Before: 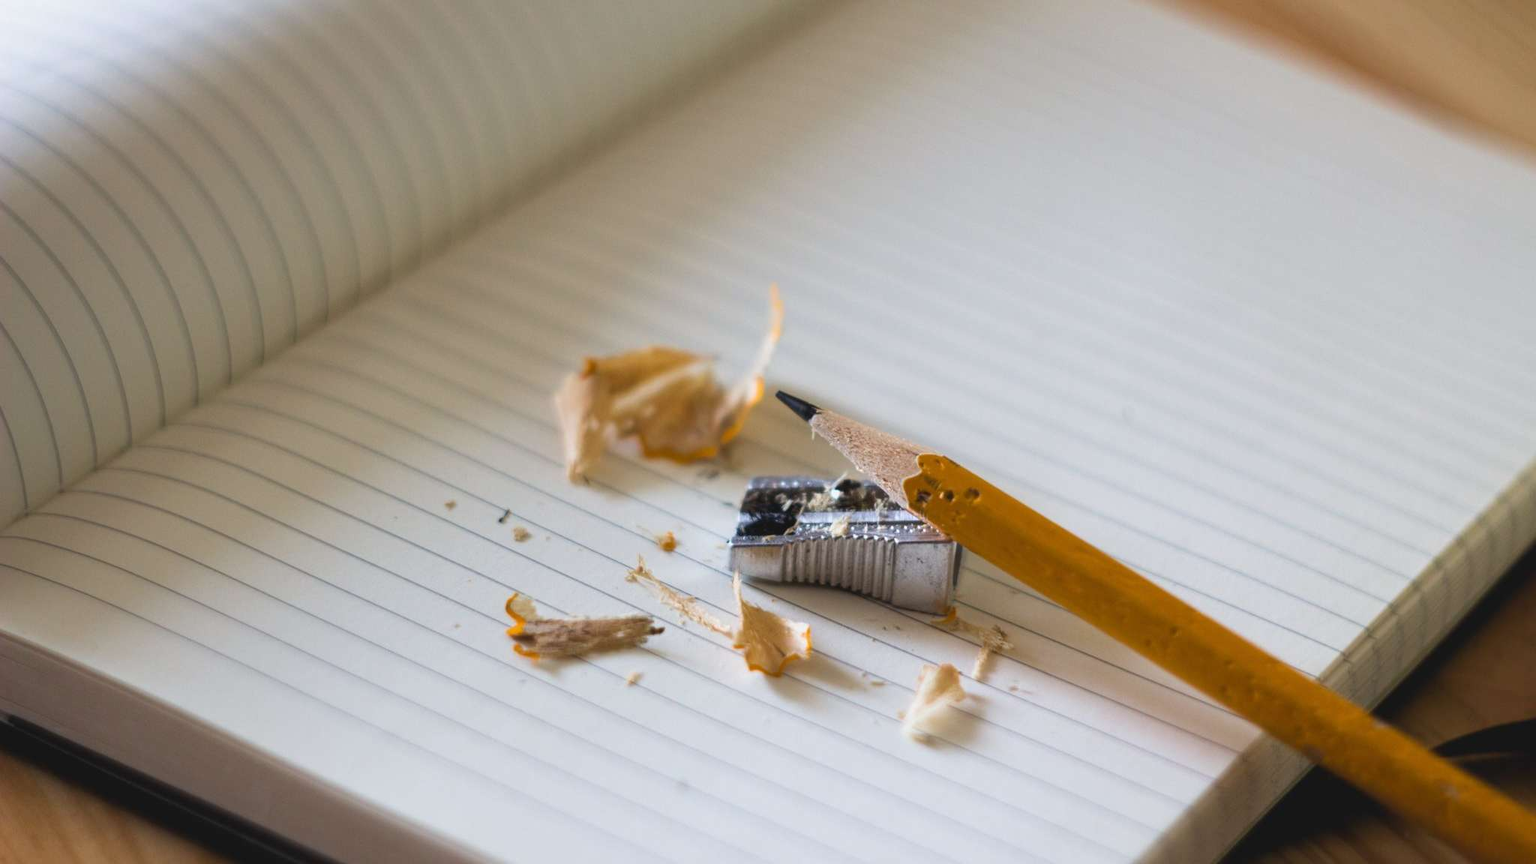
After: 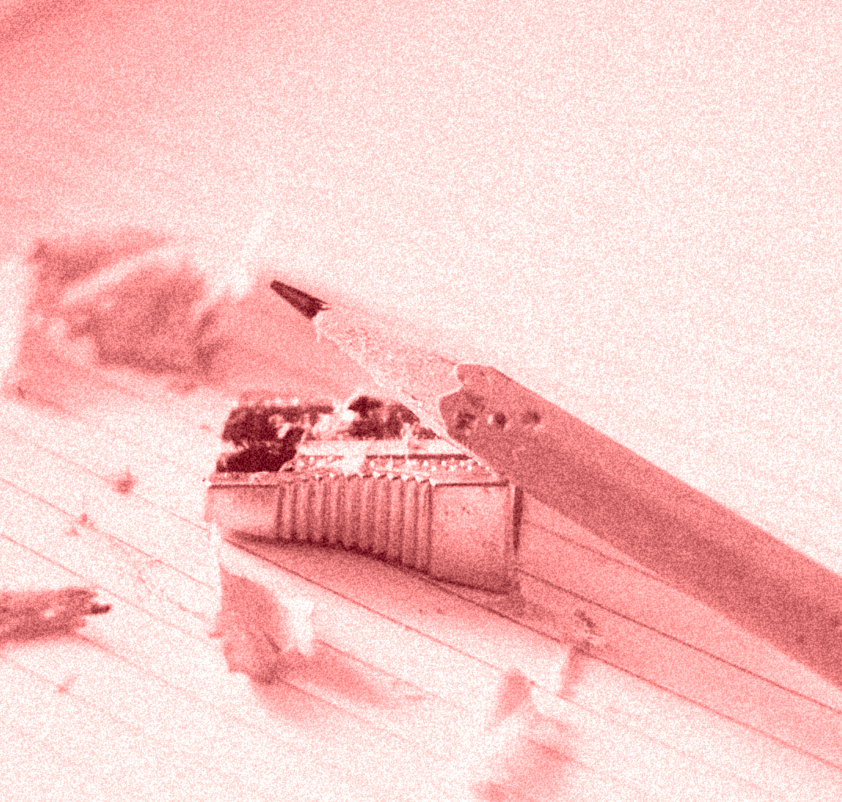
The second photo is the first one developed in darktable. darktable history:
rotate and perspective: rotation 0.72°, lens shift (vertical) -0.352, lens shift (horizontal) -0.051, crop left 0.152, crop right 0.859, crop top 0.019, crop bottom 0.964
crop: left 32.075%, top 10.976%, right 18.355%, bottom 17.596%
colorize: saturation 60%, source mix 100%
grain: coarseness 46.9 ISO, strength 50.21%, mid-tones bias 0%
base curve: curves: ch0 [(0, 0) (0.088, 0.125) (0.176, 0.251) (0.354, 0.501) (0.613, 0.749) (1, 0.877)], preserve colors none
